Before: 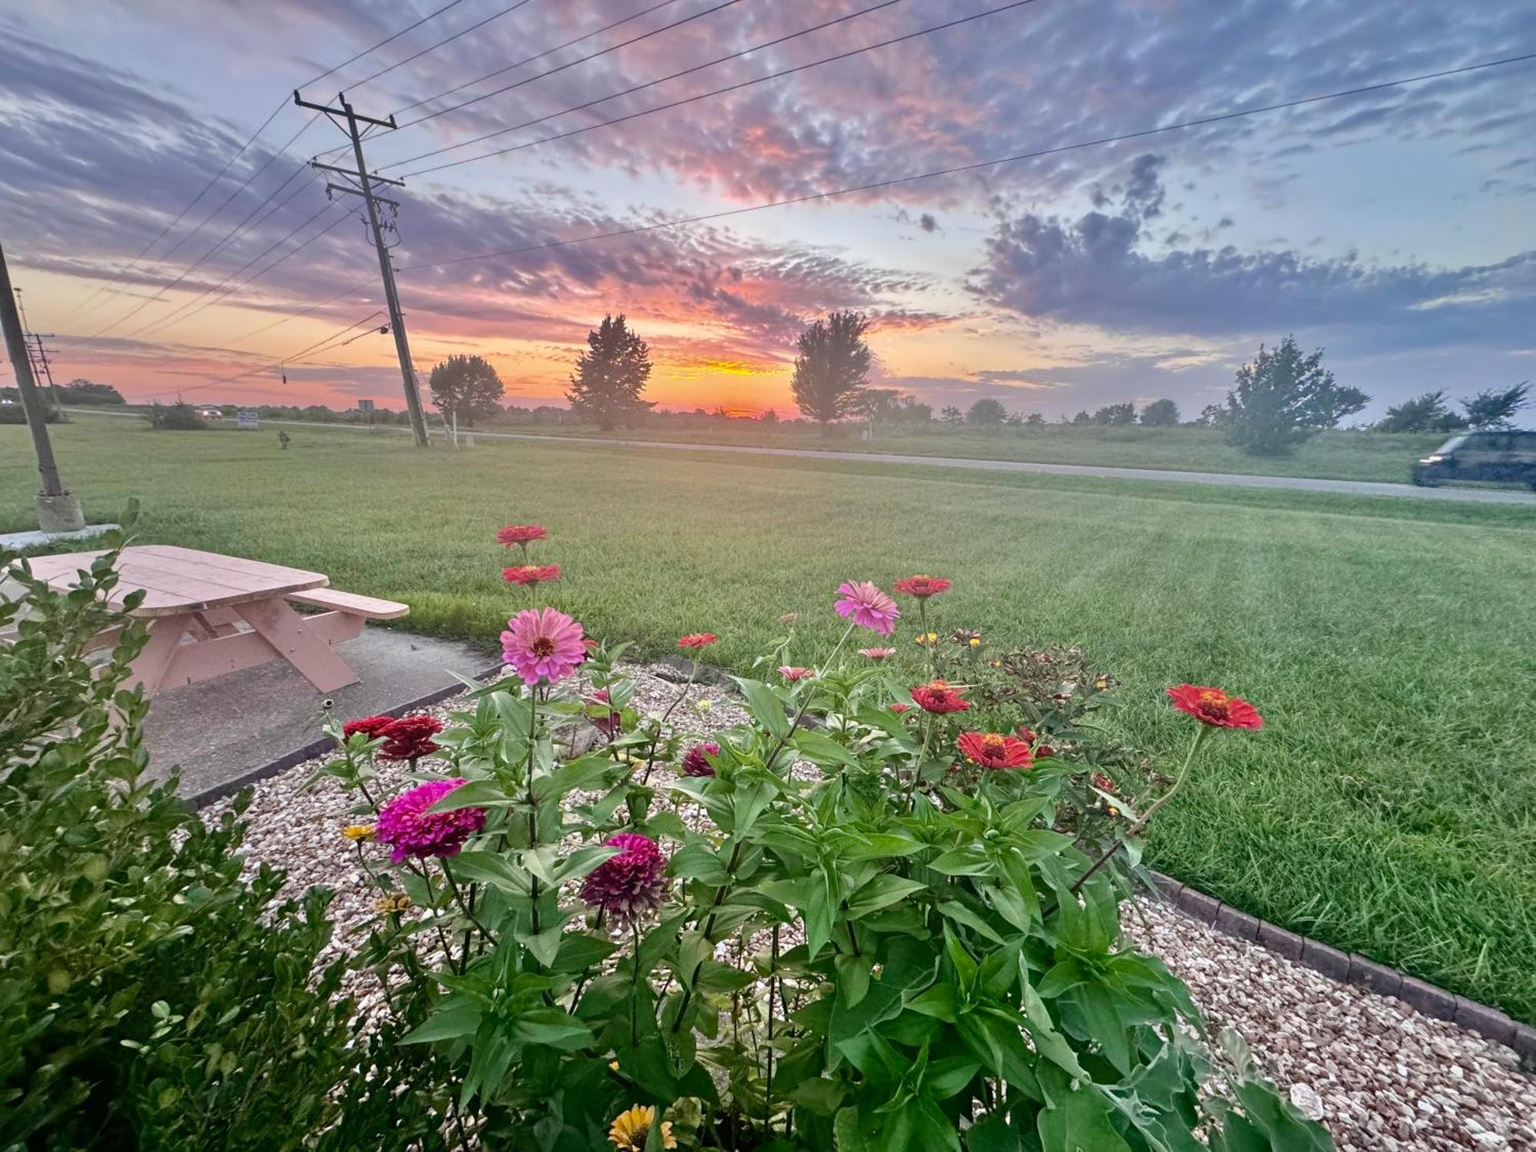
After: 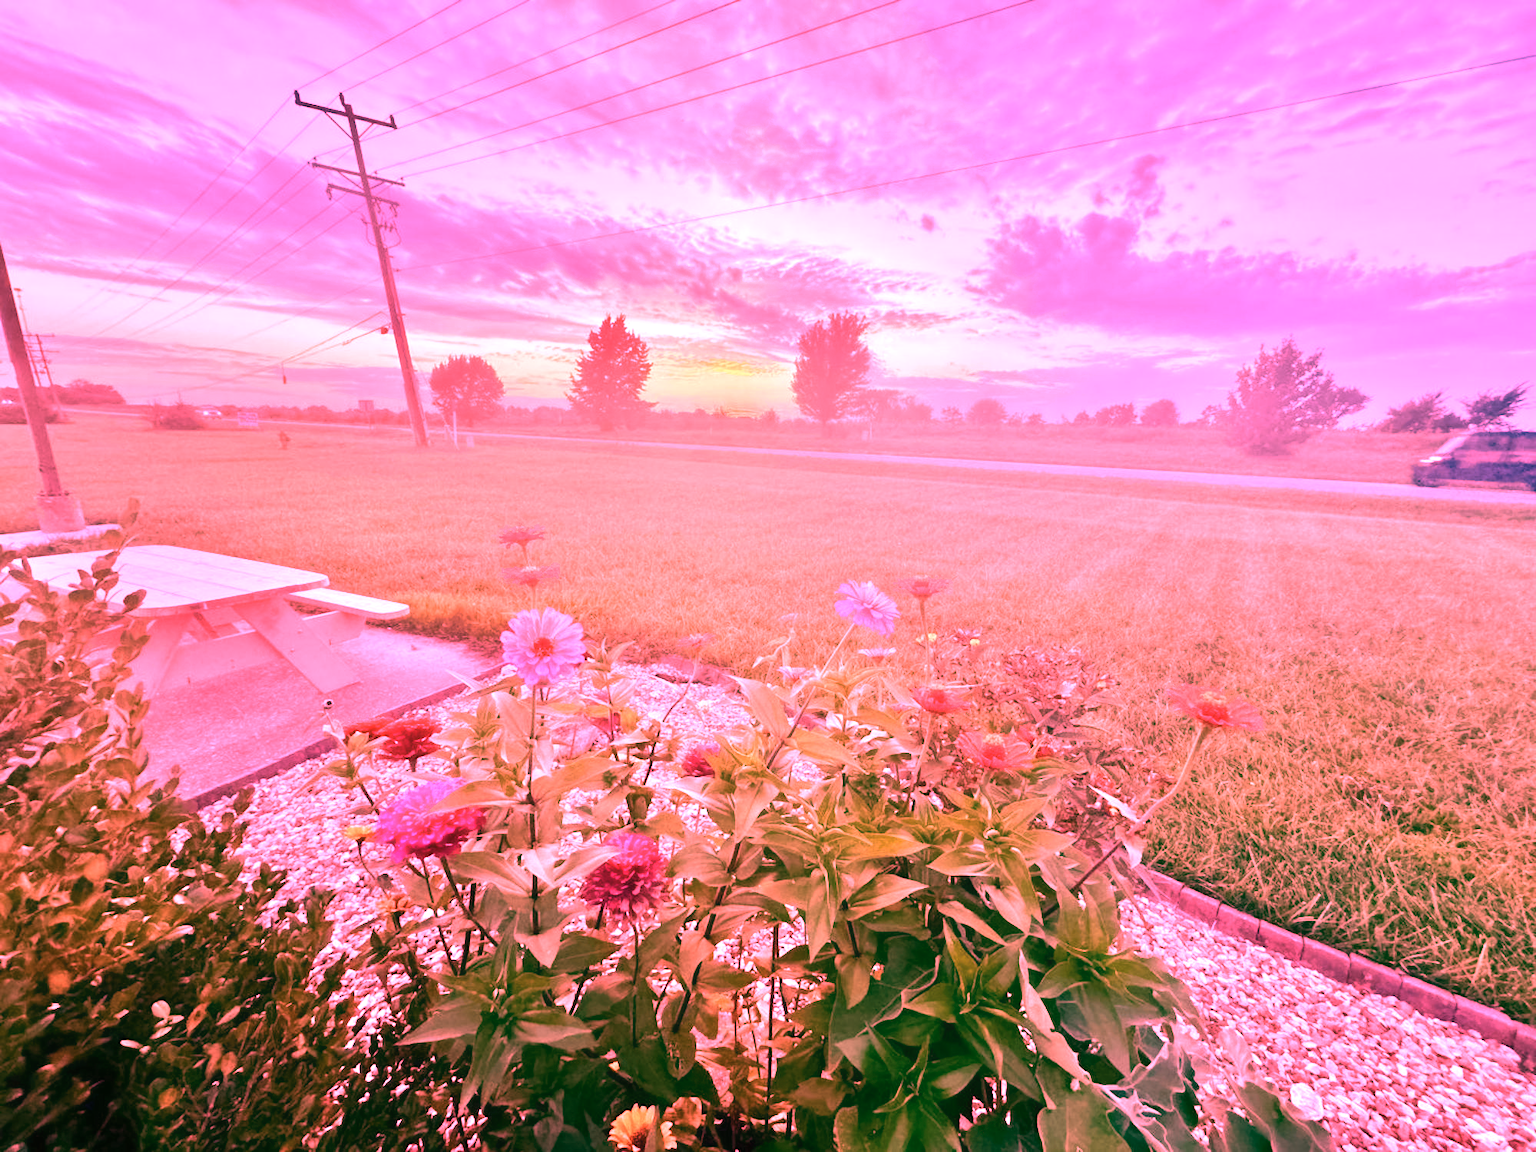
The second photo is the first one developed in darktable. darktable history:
contrast equalizer: octaves 7, y [[0.502, 0.505, 0.512, 0.529, 0.564, 0.588], [0.5 ×6], [0.502, 0.505, 0.512, 0.529, 0.564, 0.588], [0, 0.001, 0.001, 0.004, 0.008, 0.011], [0, 0.001, 0.001, 0.004, 0.008, 0.011]], mix -1
raw chromatic aberrations: on, module defaults
denoise (profiled): strength 1.2, preserve shadows 1.8, a [-1, 0, 0], y [[0.5 ×7] ×4, [0 ×7], [0.5 ×7]], compensate highlight preservation false
color calibration: illuminant F (fluorescent), F source F9 (Cool White Deluxe 4150 K) – high CRI, x 0.374, y 0.373, temperature 4158.34 K
white balance: red 2.9, blue 1.358
